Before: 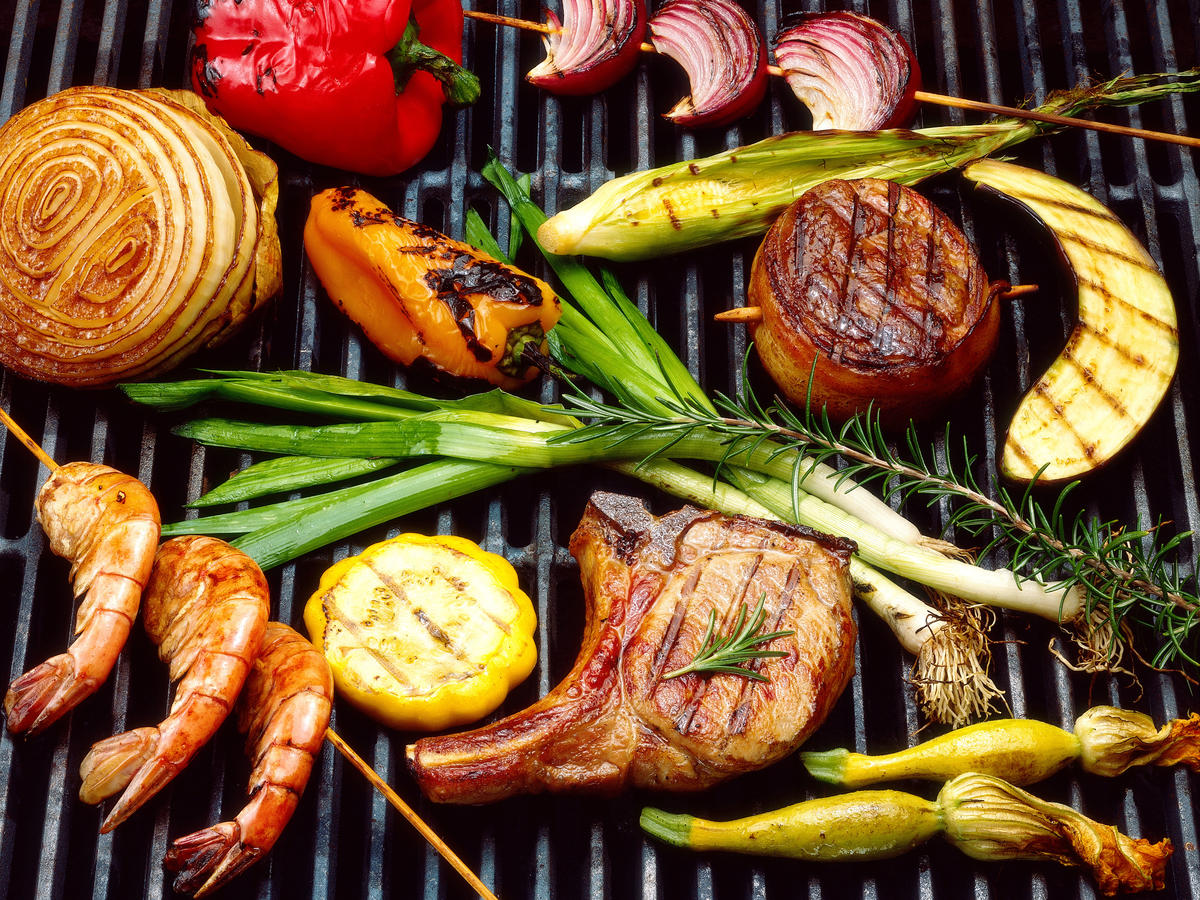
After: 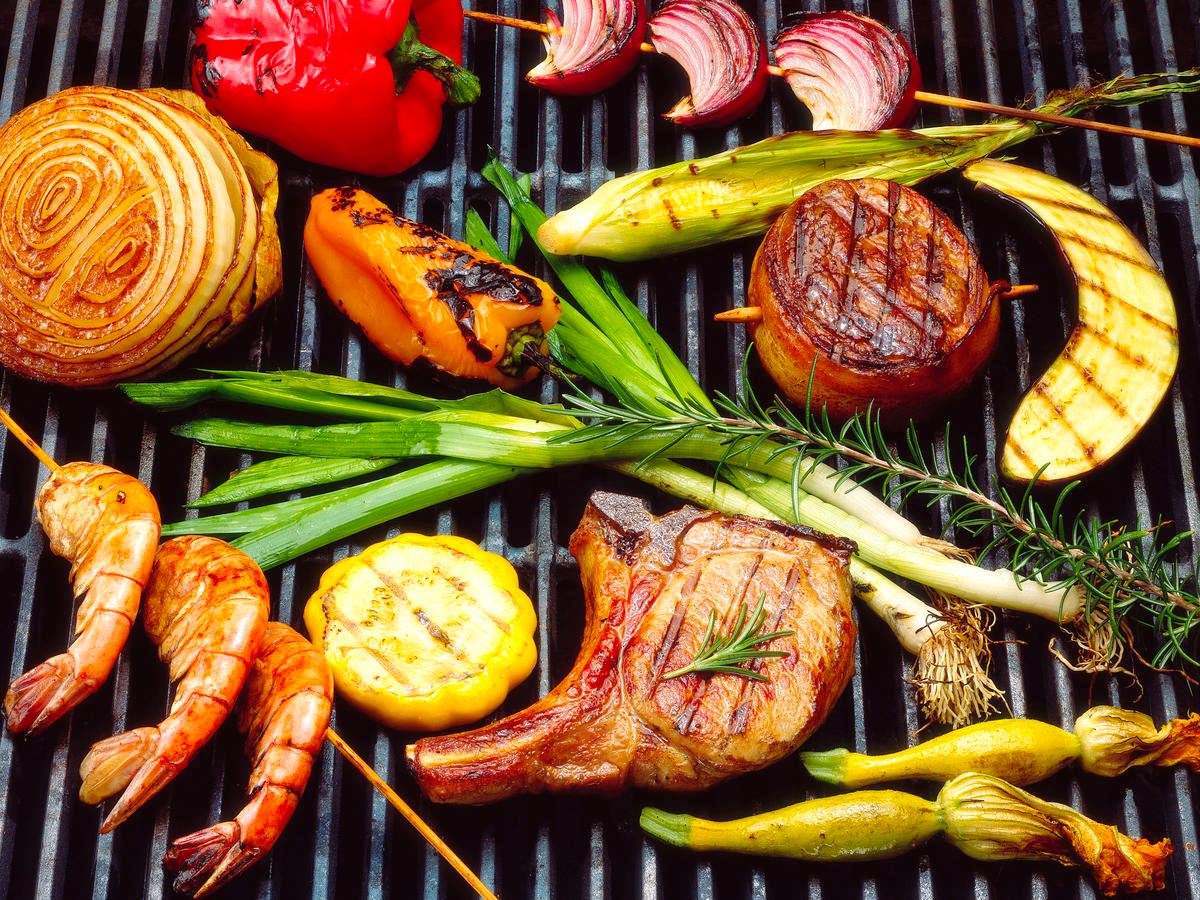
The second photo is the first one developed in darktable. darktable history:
contrast brightness saturation: brightness 0.089, saturation 0.19
